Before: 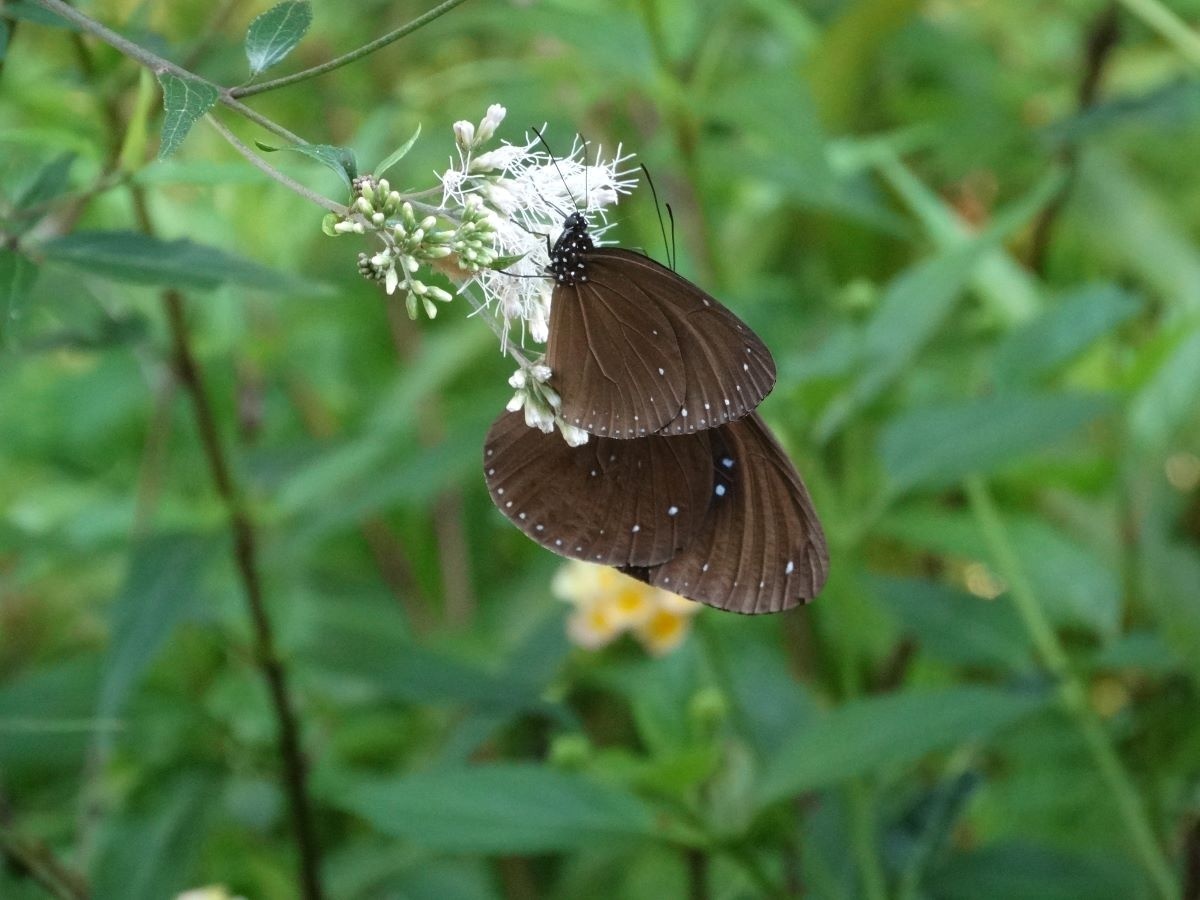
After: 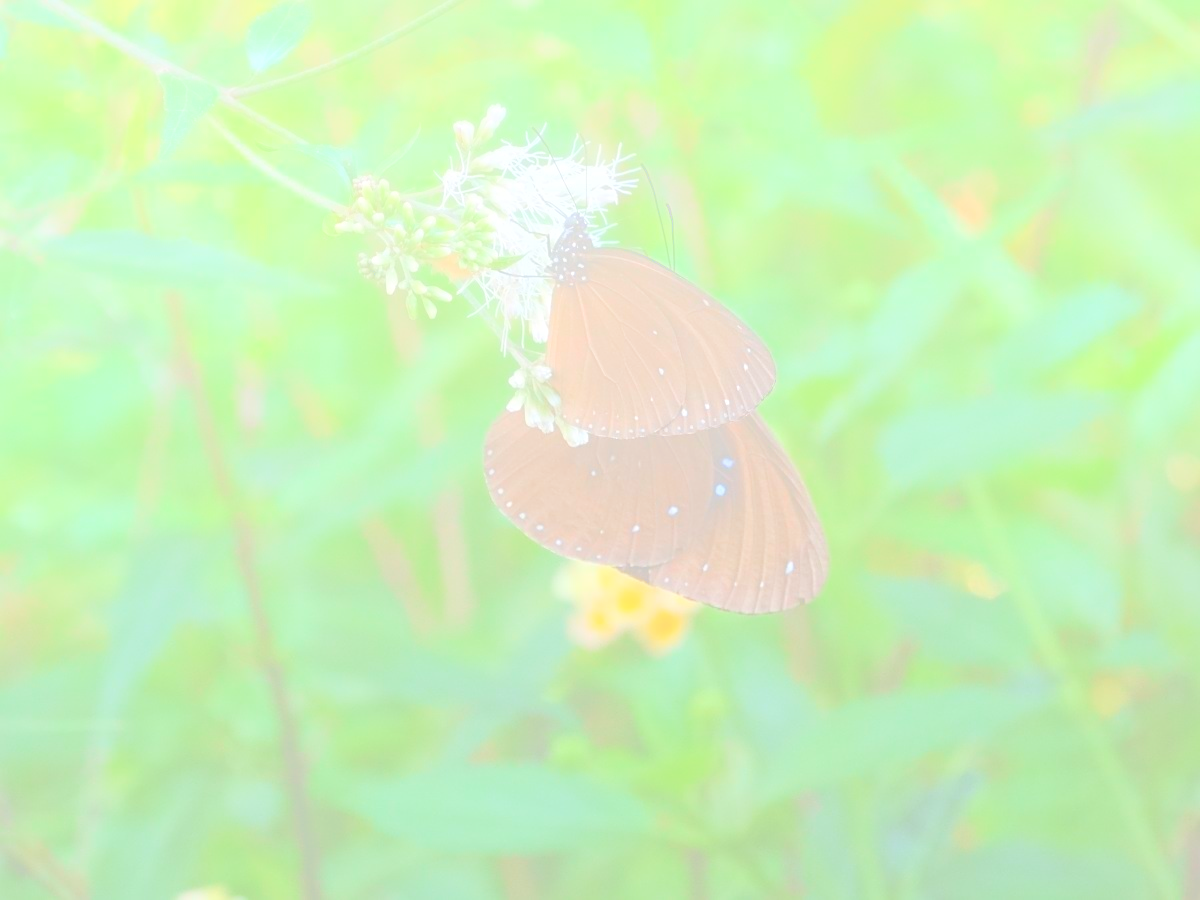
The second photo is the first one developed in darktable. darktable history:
bloom: size 85%, threshold 5%, strength 85%
sharpen: on, module defaults
contrast brightness saturation: saturation -0.05
tone curve: preserve colors none
